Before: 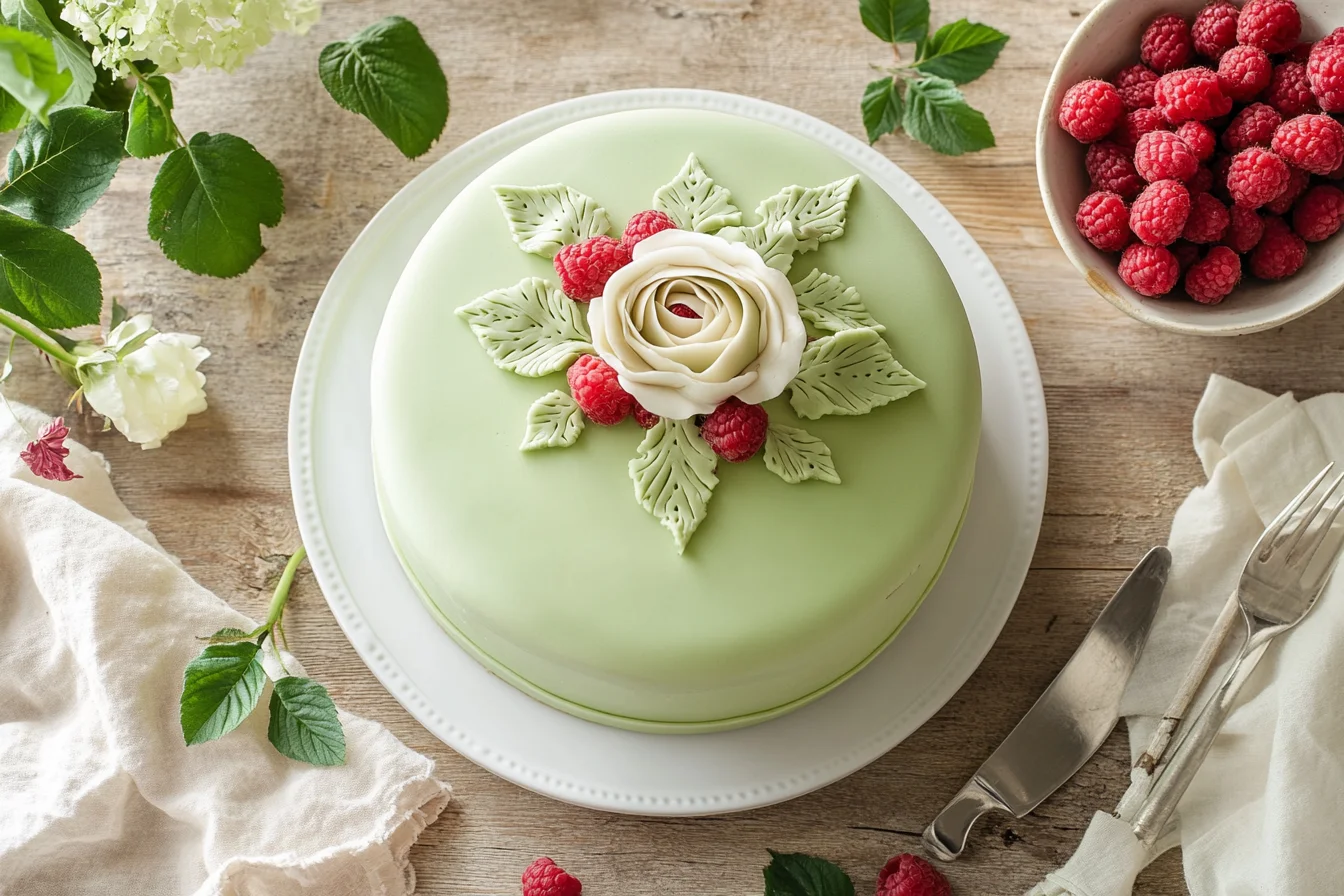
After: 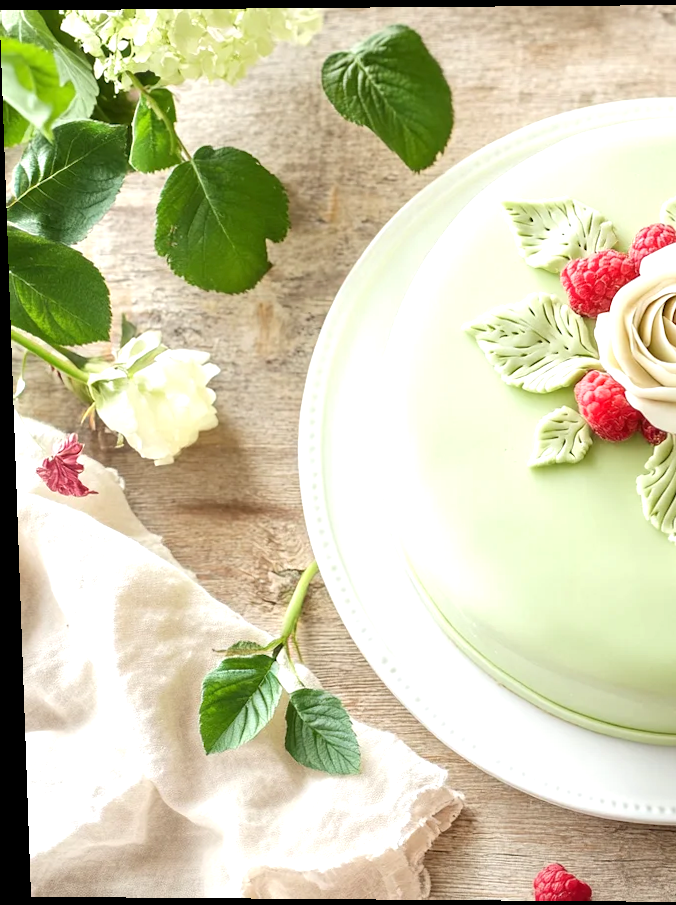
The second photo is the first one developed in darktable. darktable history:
crop and rotate: left 0%, top 0%, right 50.845%
exposure: exposure 0.566 EV, compensate highlight preservation false
rotate and perspective: lens shift (vertical) 0.048, lens shift (horizontal) -0.024, automatic cropping off
